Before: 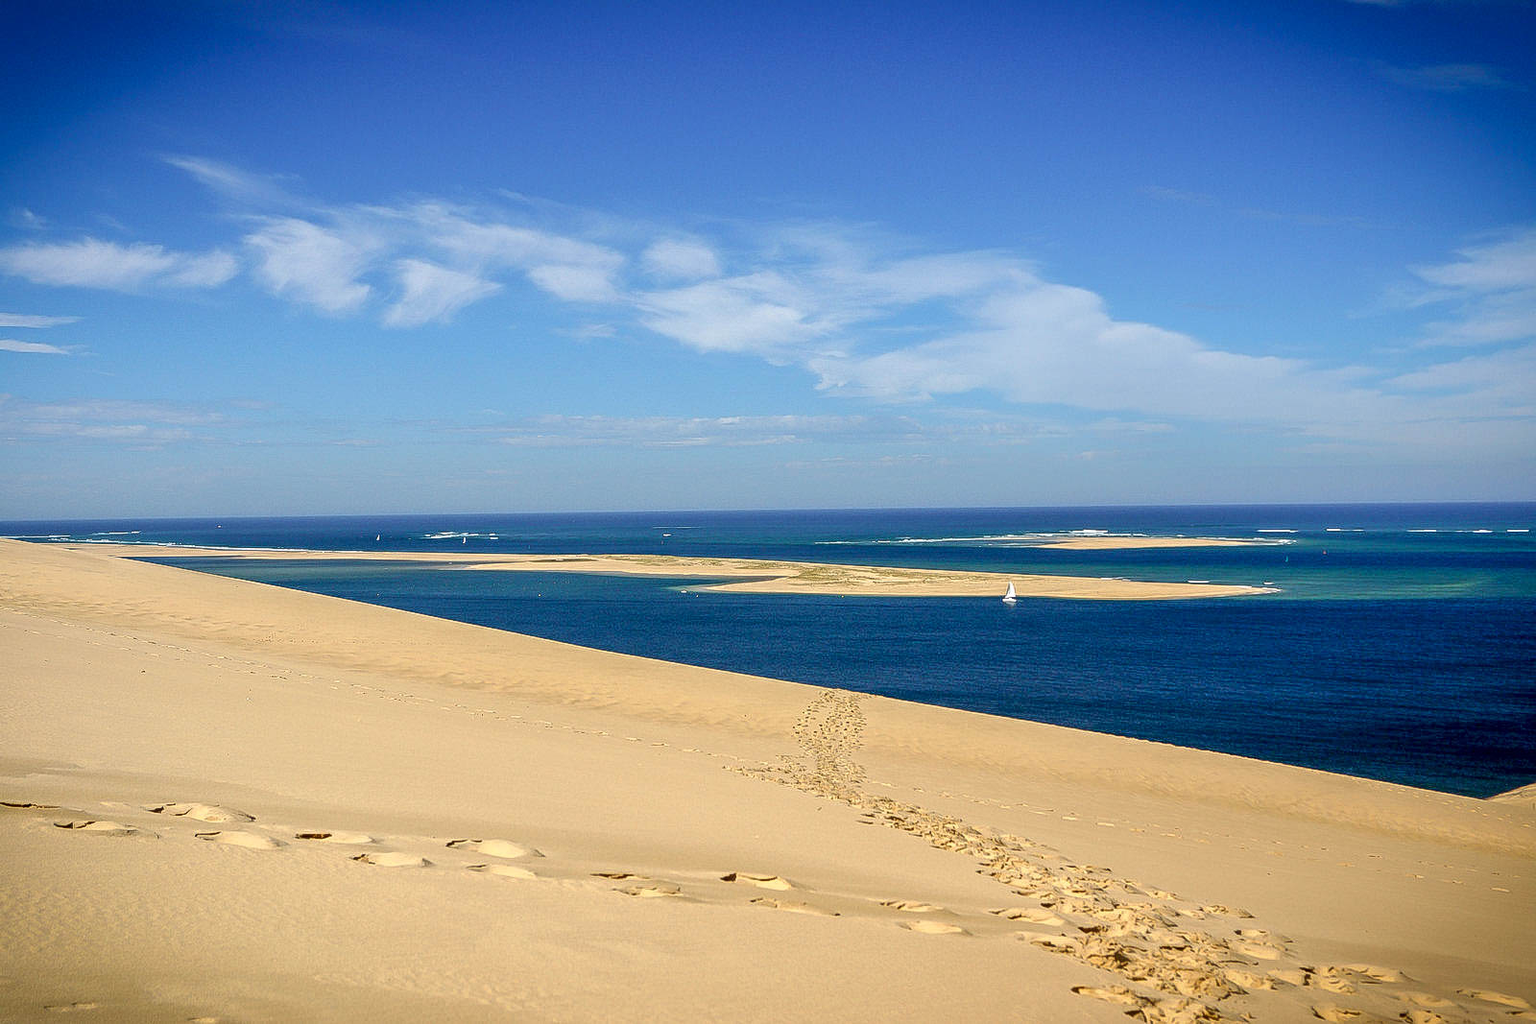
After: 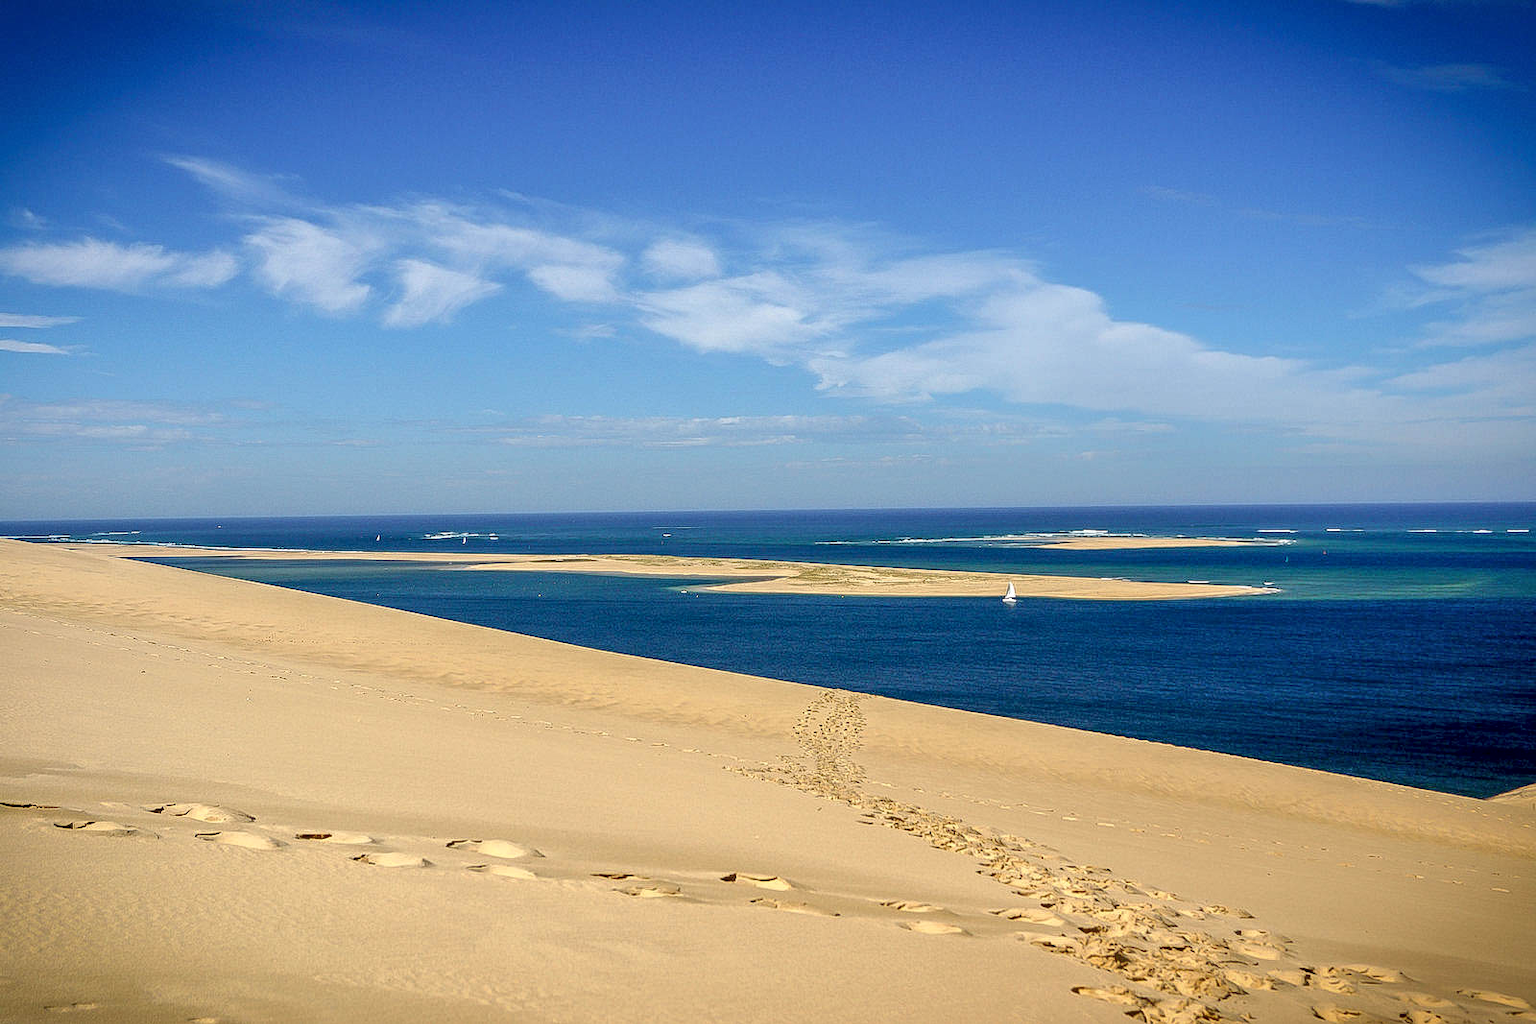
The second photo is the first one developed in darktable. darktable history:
local contrast: highlights 100%, shadows 100%, detail 120%, midtone range 0.2
shadows and highlights: shadows 25, highlights -25
